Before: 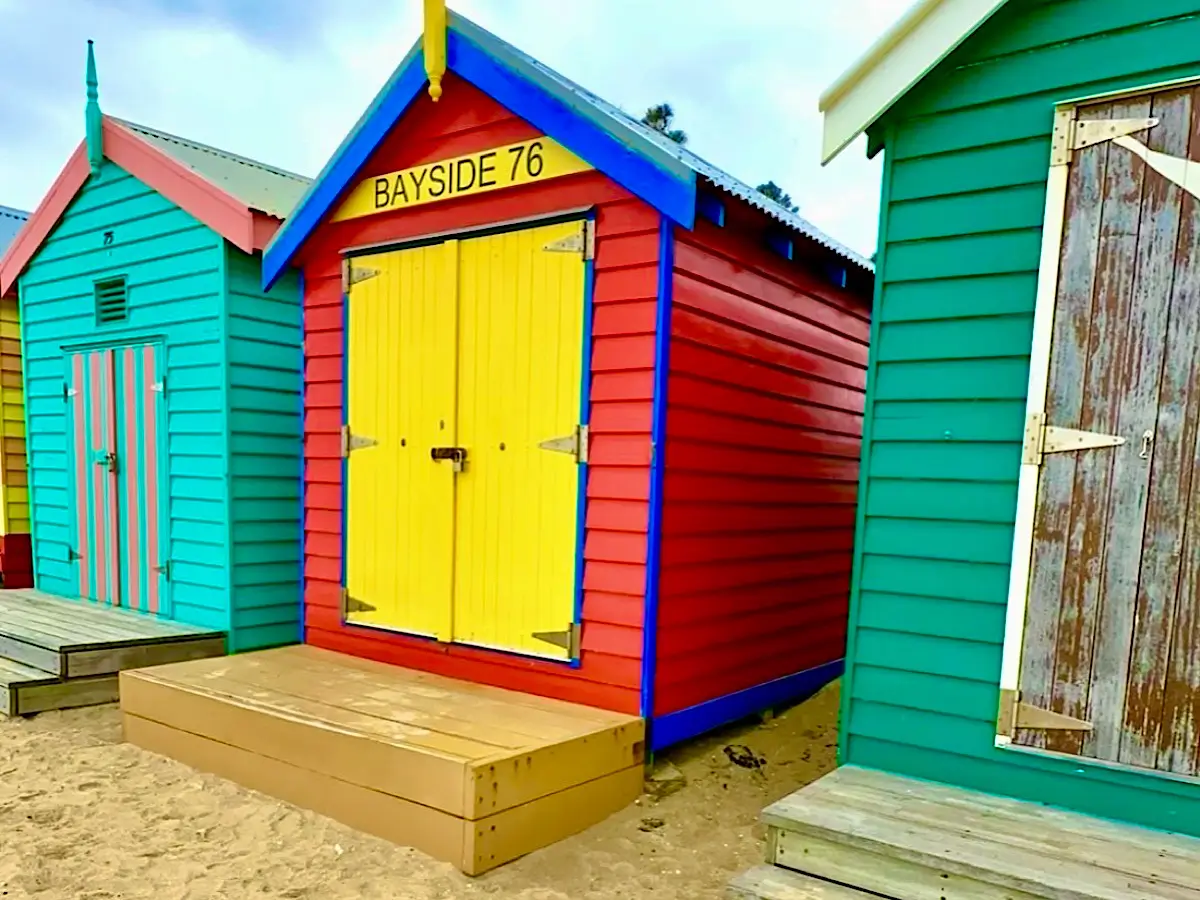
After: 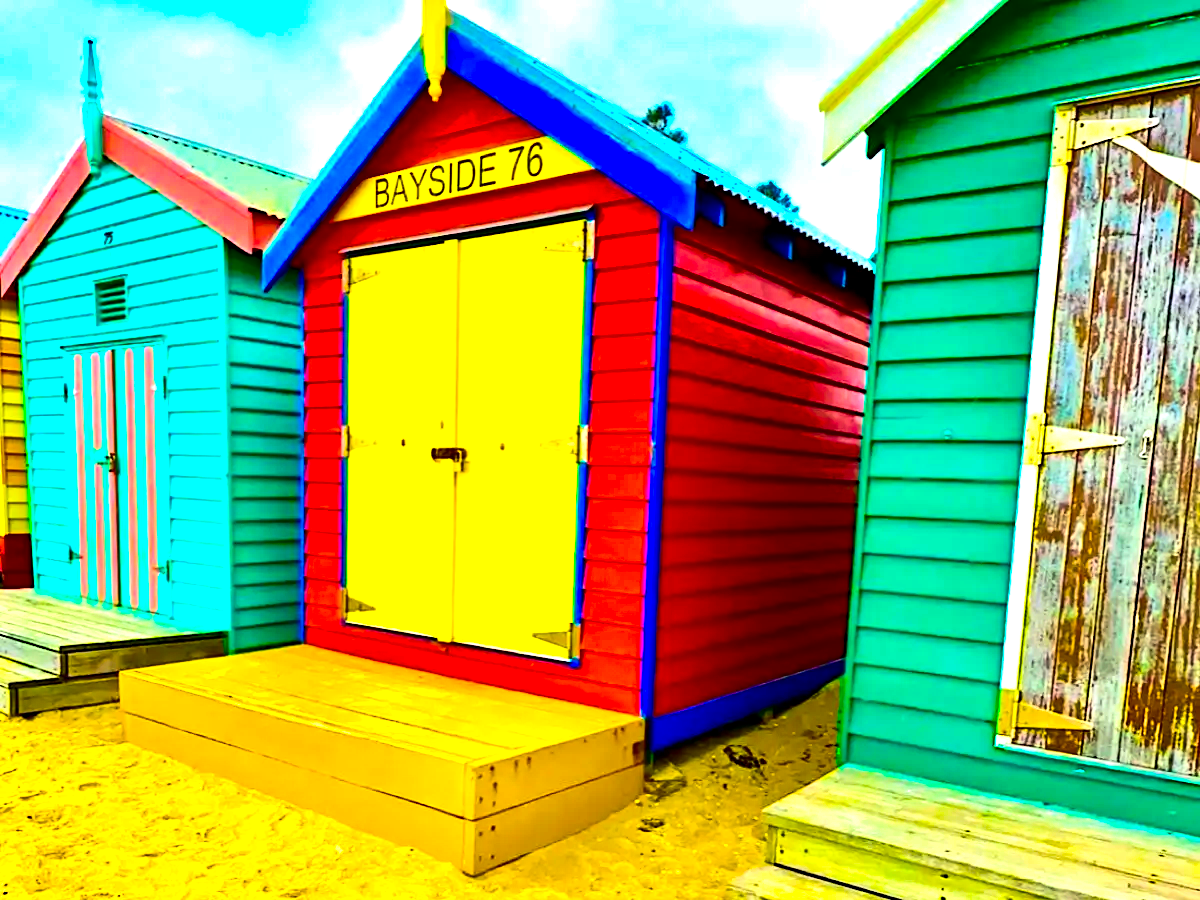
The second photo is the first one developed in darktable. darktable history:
contrast brightness saturation: contrast 0.205, brightness -0.102, saturation 0.104
color balance rgb: linear chroma grading › shadows -39.852%, linear chroma grading › highlights 39.94%, linear chroma grading › global chroma 45.06%, linear chroma grading › mid-tones -29.961%, perceptual saturation grading › global saturation 0.988%, perceptual brilliance grading › global brilliance 11.745%
haze removal: strength 0.277, distance 0.253, adaptive false
exposure: black level correction 0.001, exposure 0.498 EV, compensate highlight preservation false
